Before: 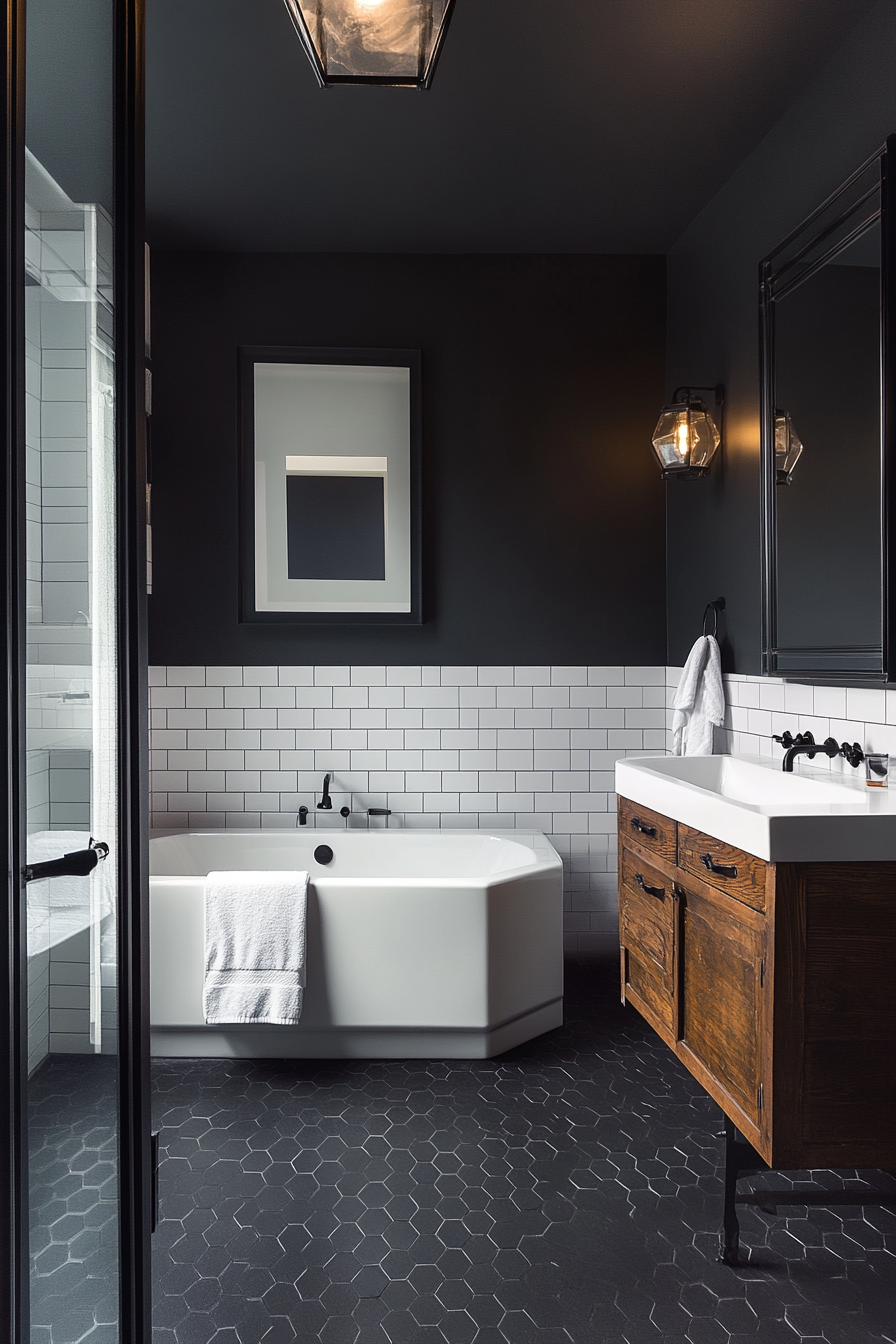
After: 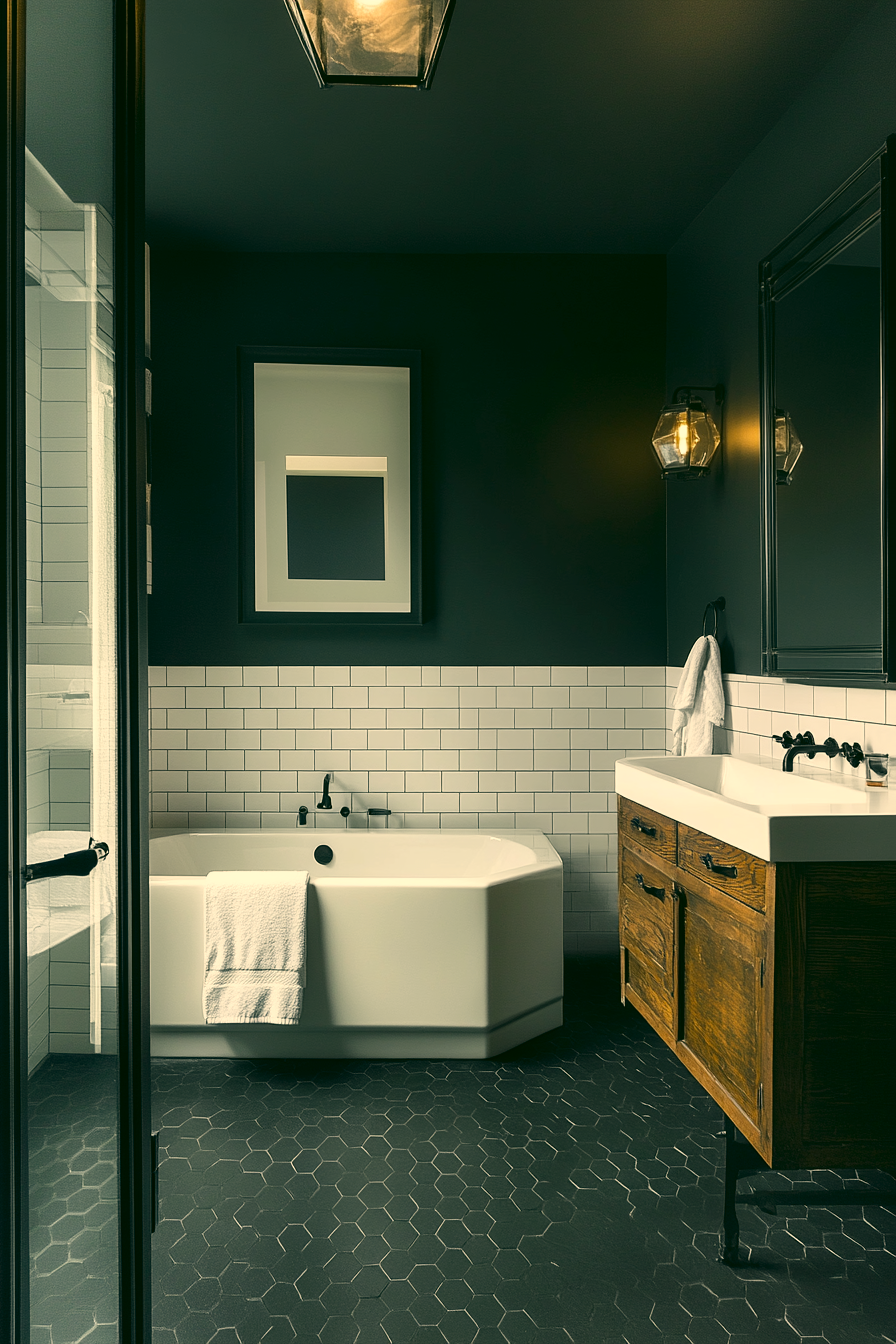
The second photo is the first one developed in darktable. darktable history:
color correction: highlights a* 5.17, highlights b* 24.17, shadows a* -16.34, shadows b* 3.82
